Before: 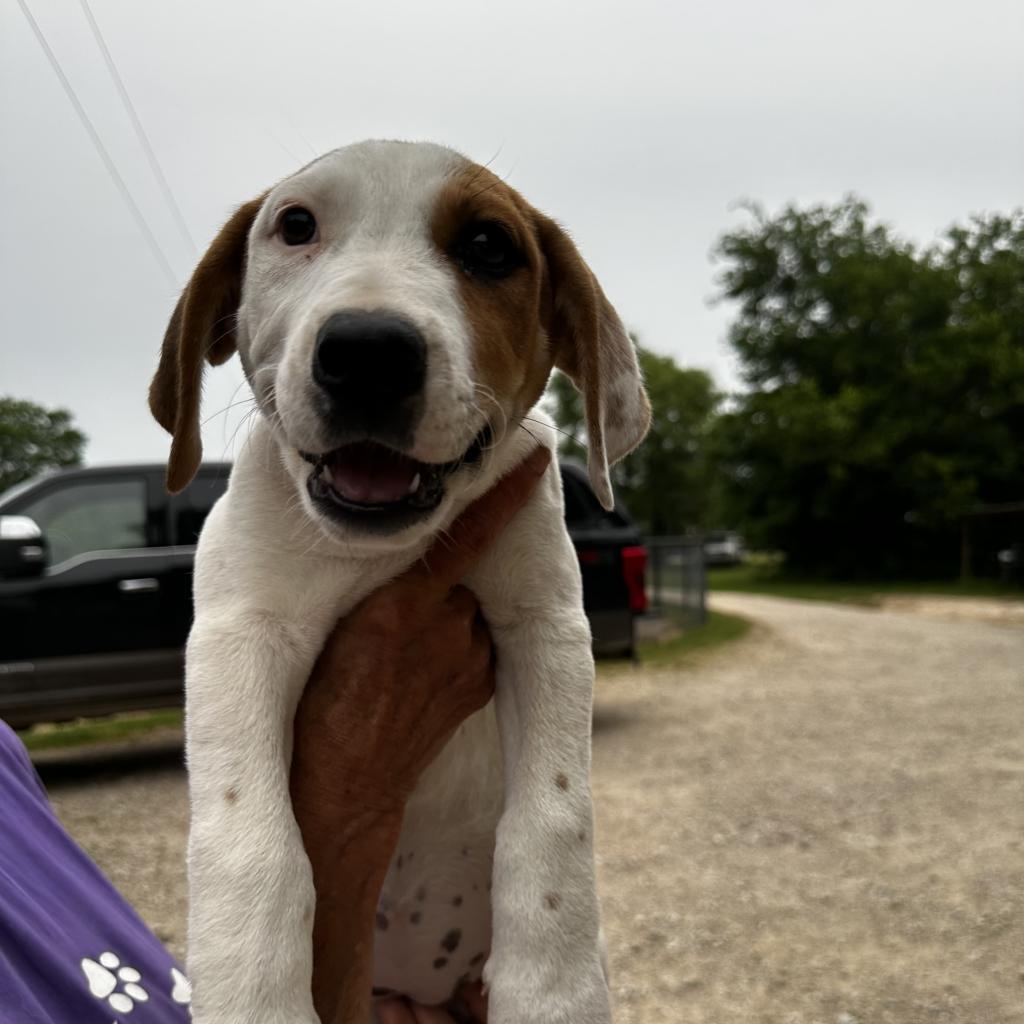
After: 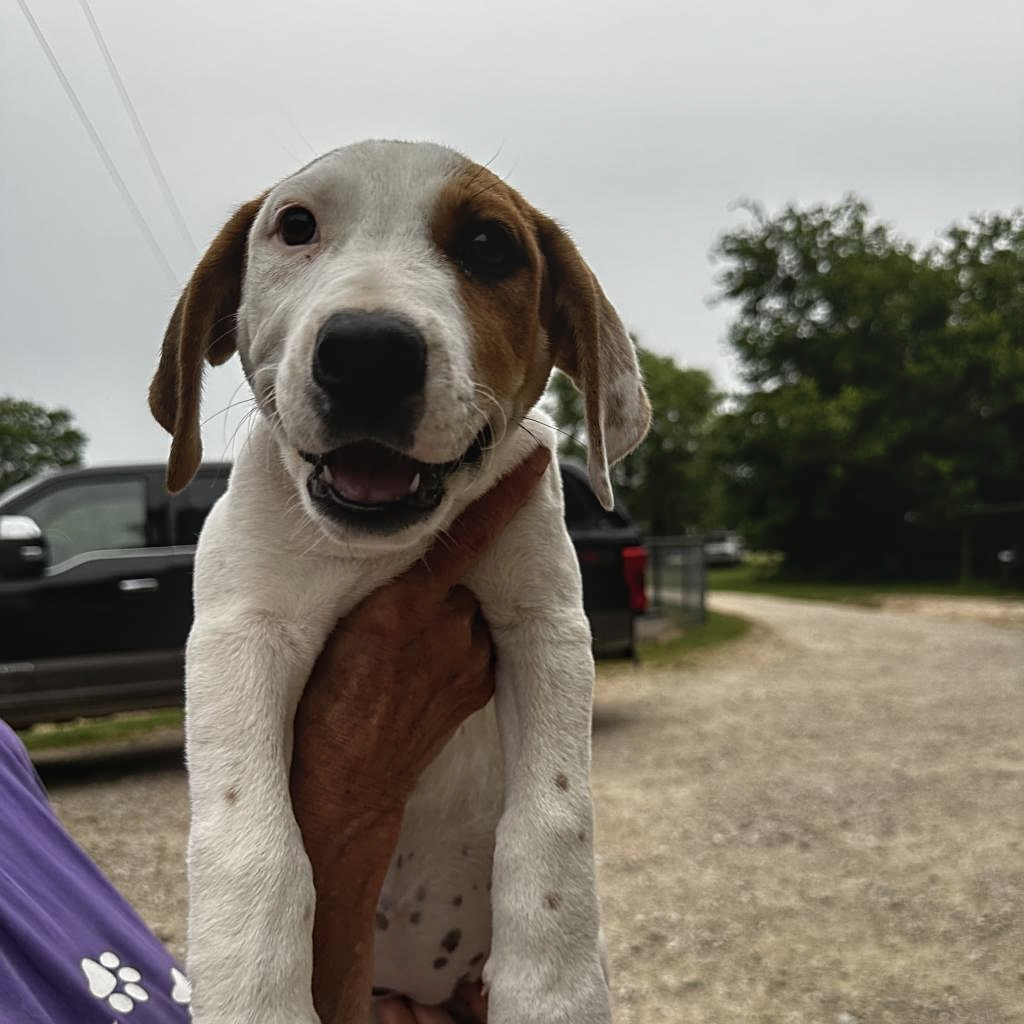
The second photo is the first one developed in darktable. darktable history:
local contrast: detail 109%
contrast brightness saturation: saturation -0.065
sharpen: on, module defaults
